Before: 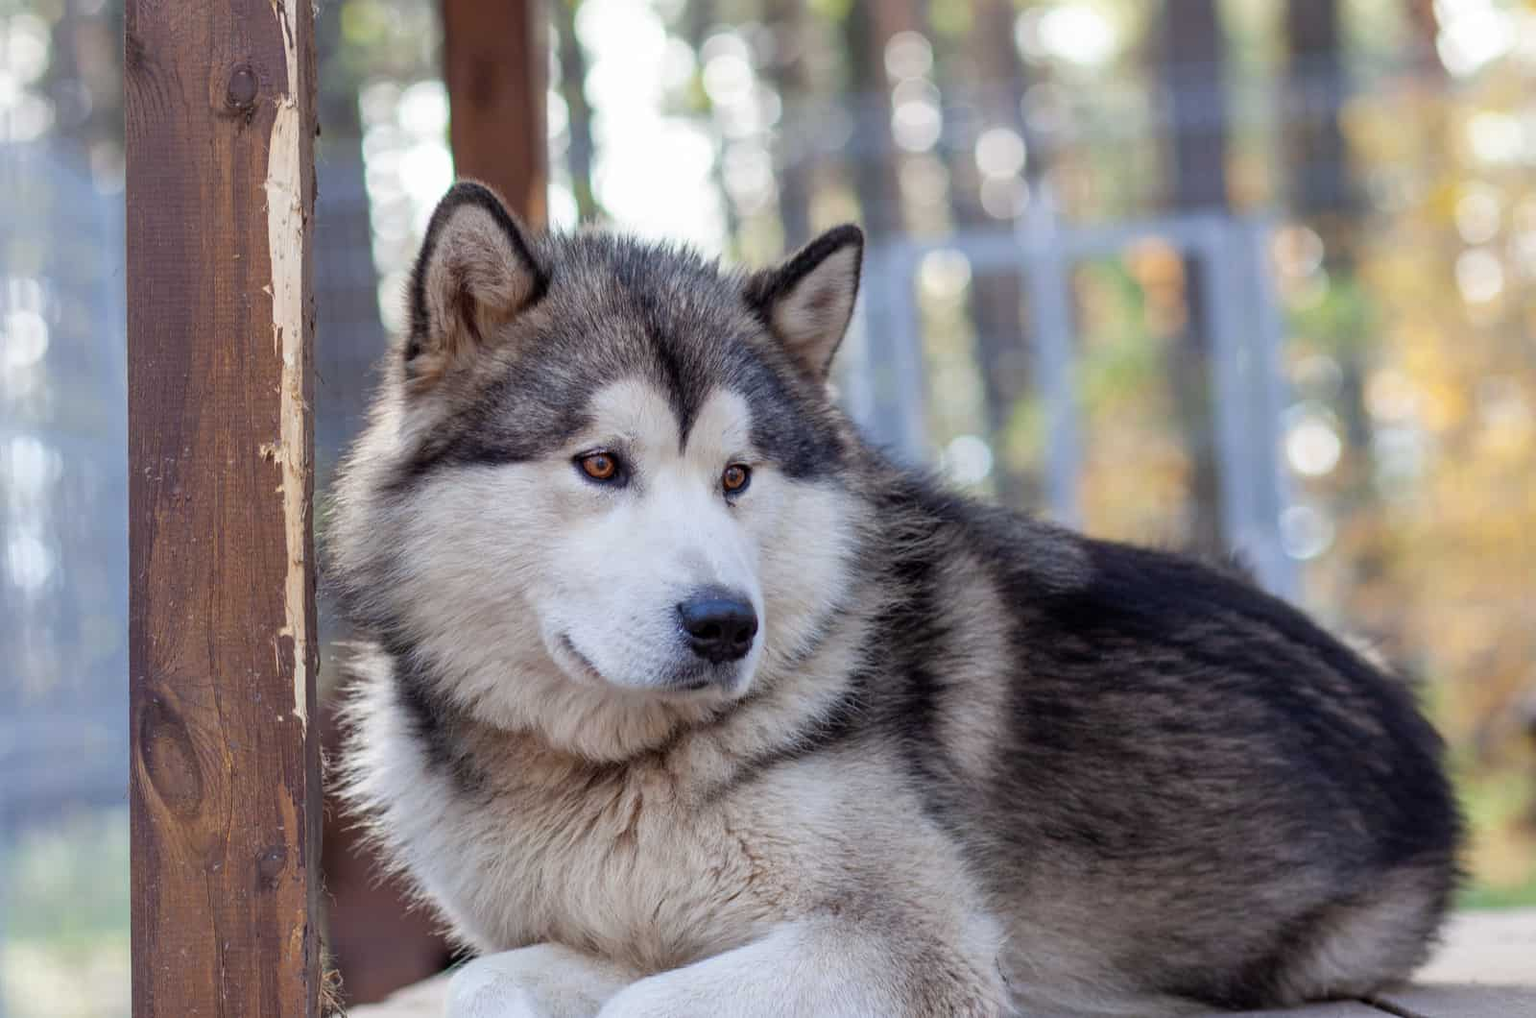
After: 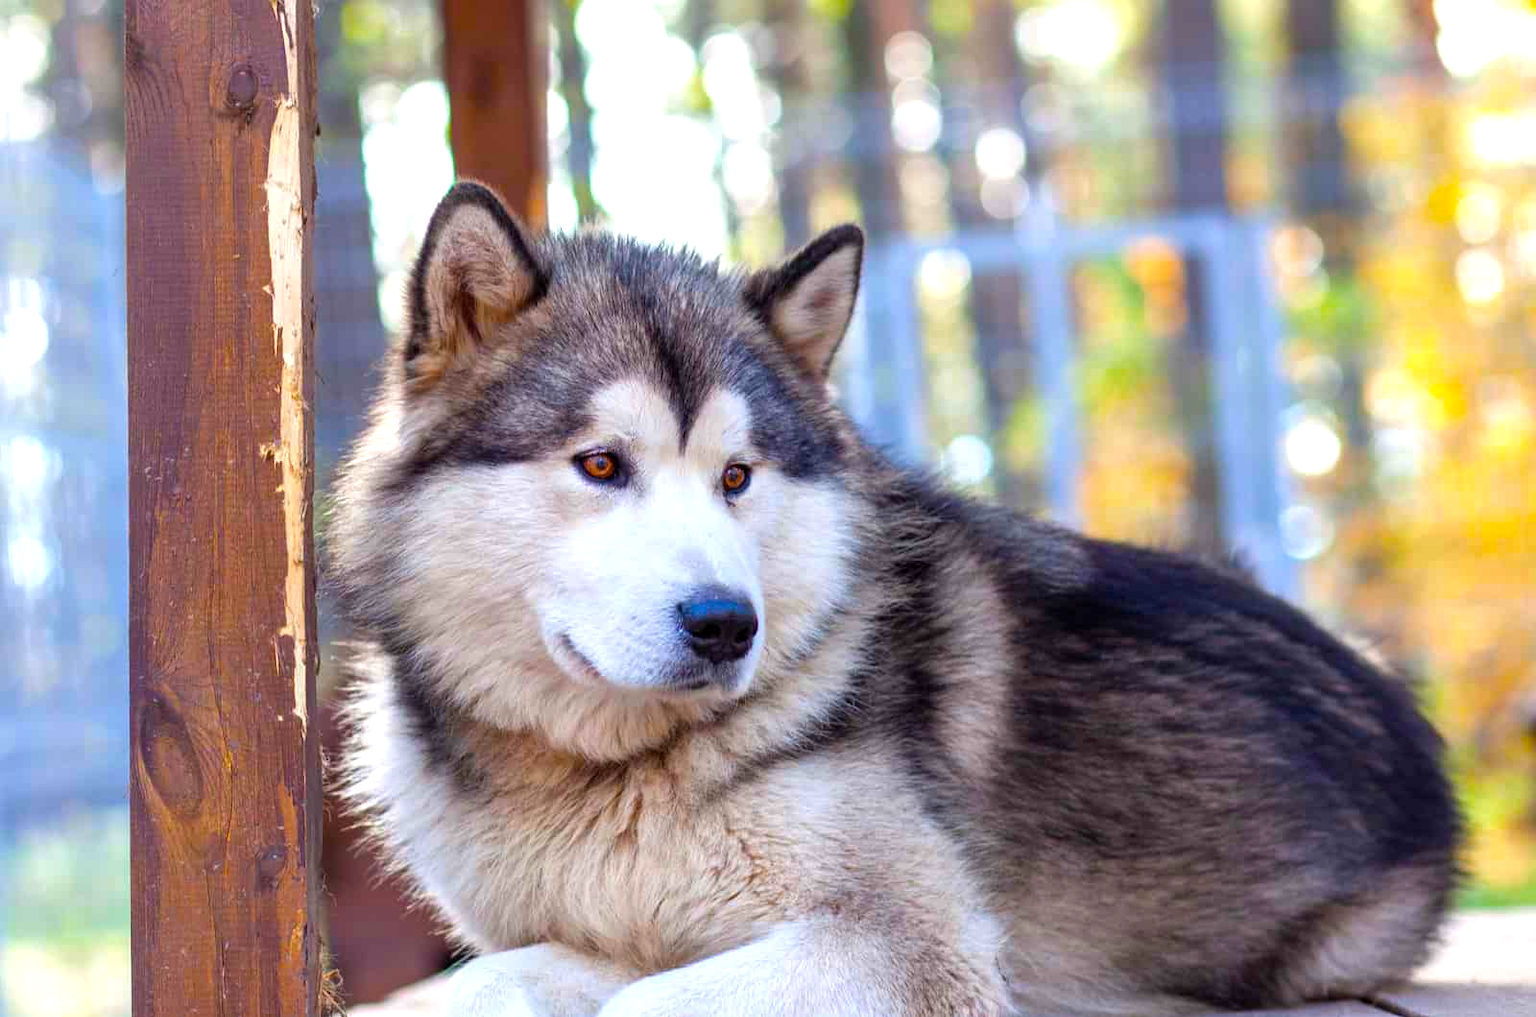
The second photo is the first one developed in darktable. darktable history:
color balance rgb: linear chroma grading › global chroma 24.654%, perceptual saturation grading › global saturation 29.859%, perceptual brilliance grading › global brilliance 17.32%, global vibrance 20%
